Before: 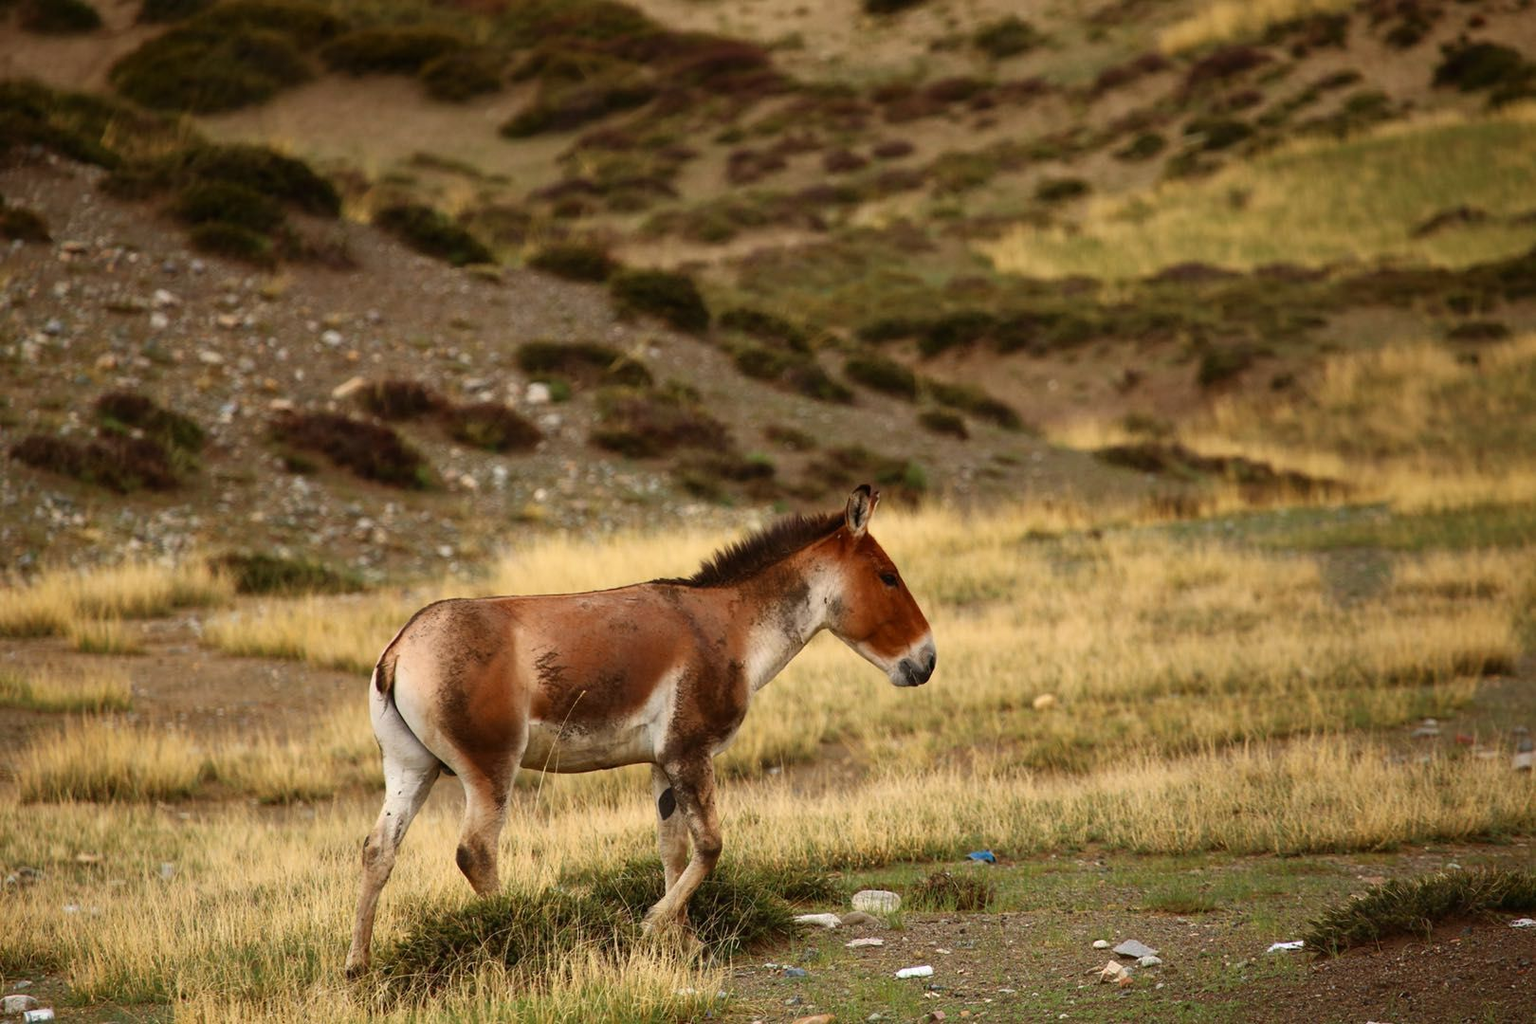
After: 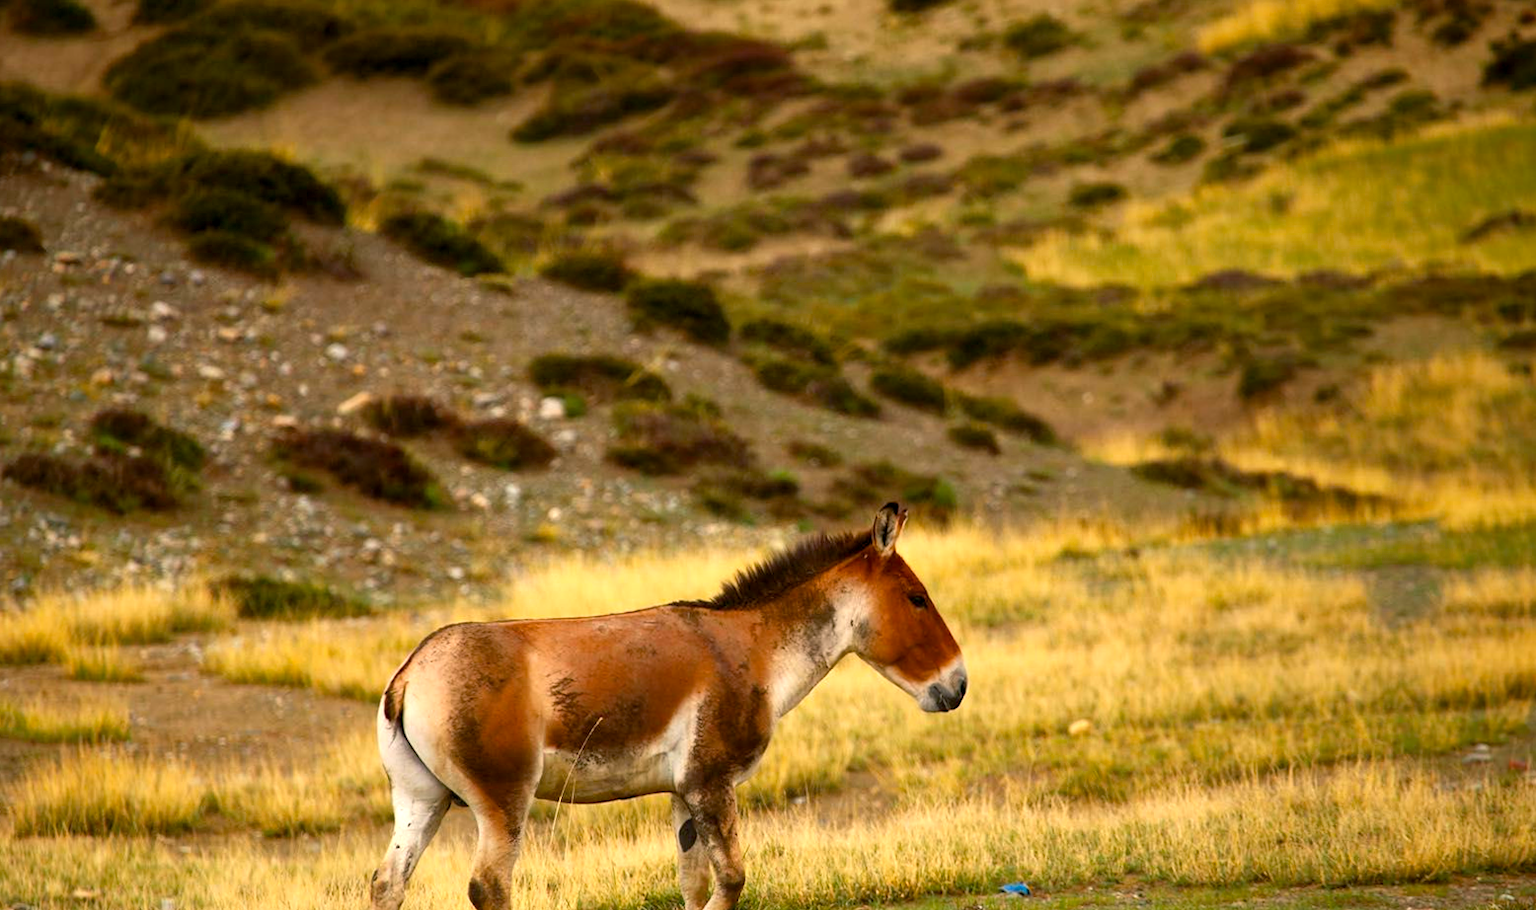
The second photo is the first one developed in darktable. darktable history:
crop and rotate: angle 0.2°, left 0.275%, right 3.127%, bottom 14.18%
color balance rgb: shadows lift › chroma 2%, shadows lift › hue 217.2°, power › hue 60°, highlights gain › chroma 1%, highlights gain › hue 69.6°, global offset › luminance -0.5%, perceptual saturation grading › global saturation 15%, global vibrance 15%
exposure: exposure 0.507 EV, compensate highlight preservation false
vibrance: on, module defaults
